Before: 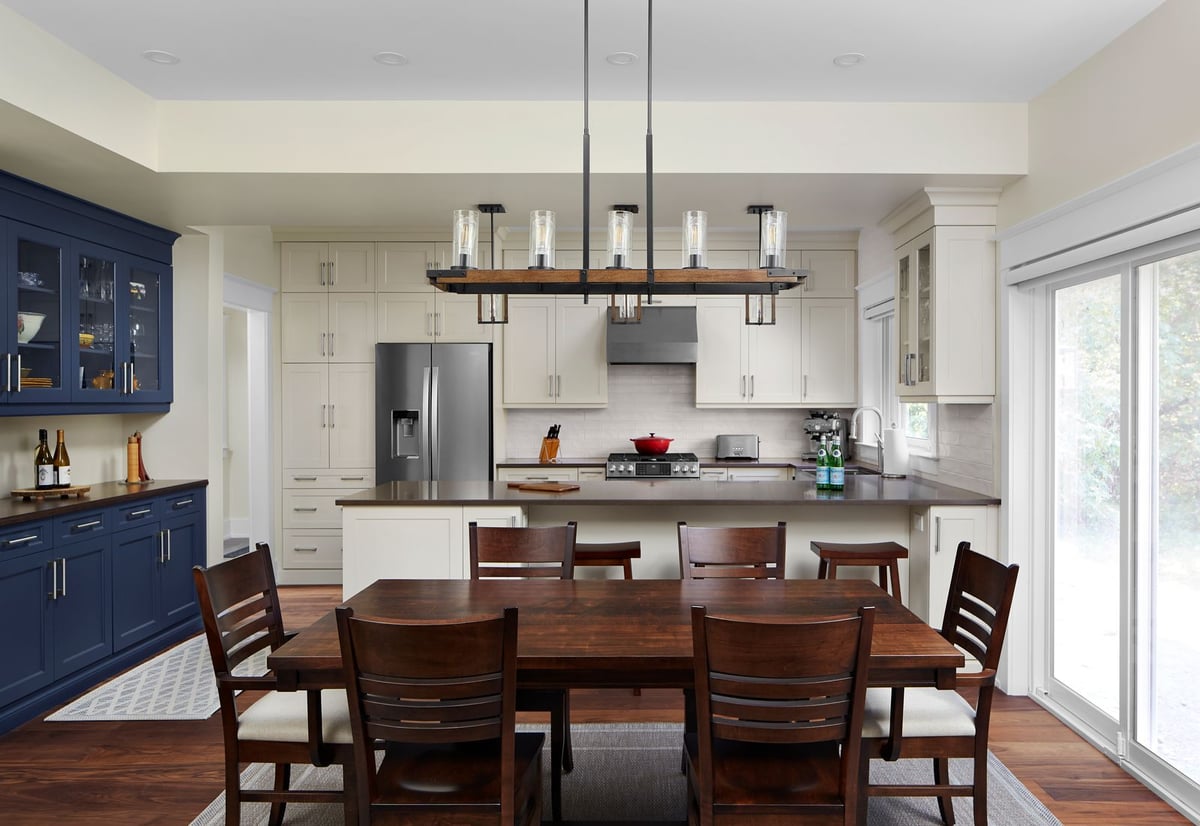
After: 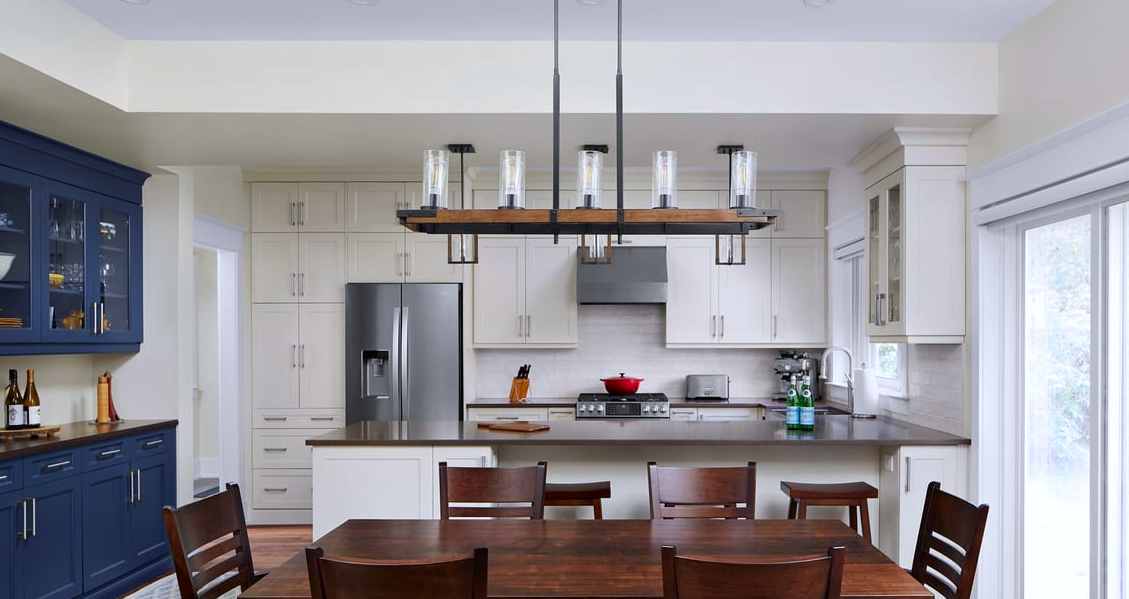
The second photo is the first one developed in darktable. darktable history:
crop: left 2.562%, top 7.29%, right 3.287%, bottom 20.169%
color calibration: illuminant as shot in camera, x 0.358, y 0.373, temperature 4628.91 K
contrast brightness saturation: saturation 0.134
